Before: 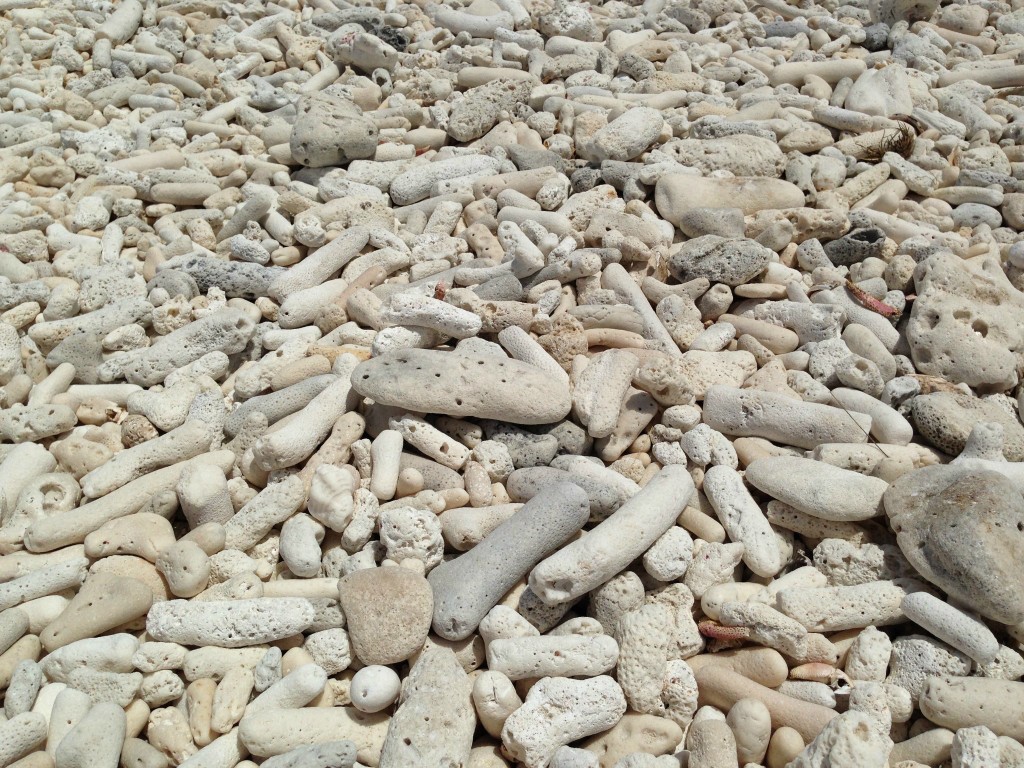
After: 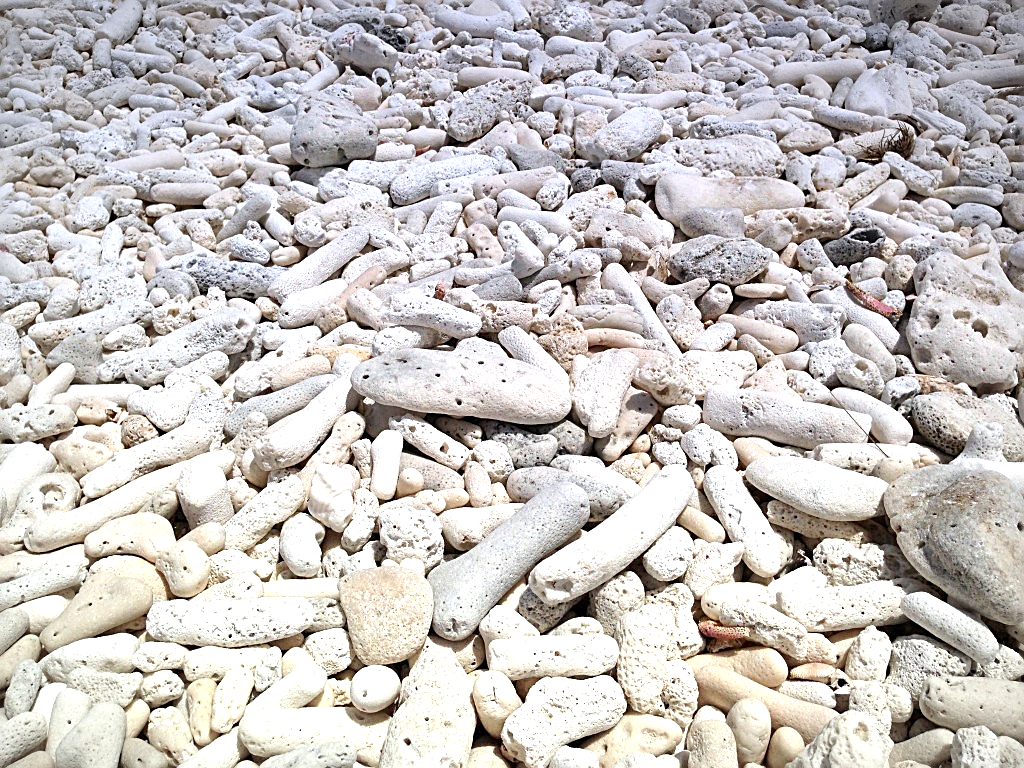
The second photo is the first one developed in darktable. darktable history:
vignetting: fall-off radius 70%, automatic ratio true
exposure: black level correction 0.001, exposure 1.116 EV, compensate highlight preservation false
sharpen: amount 0.75
graduated density: hue 238.83°, saturation 50%
